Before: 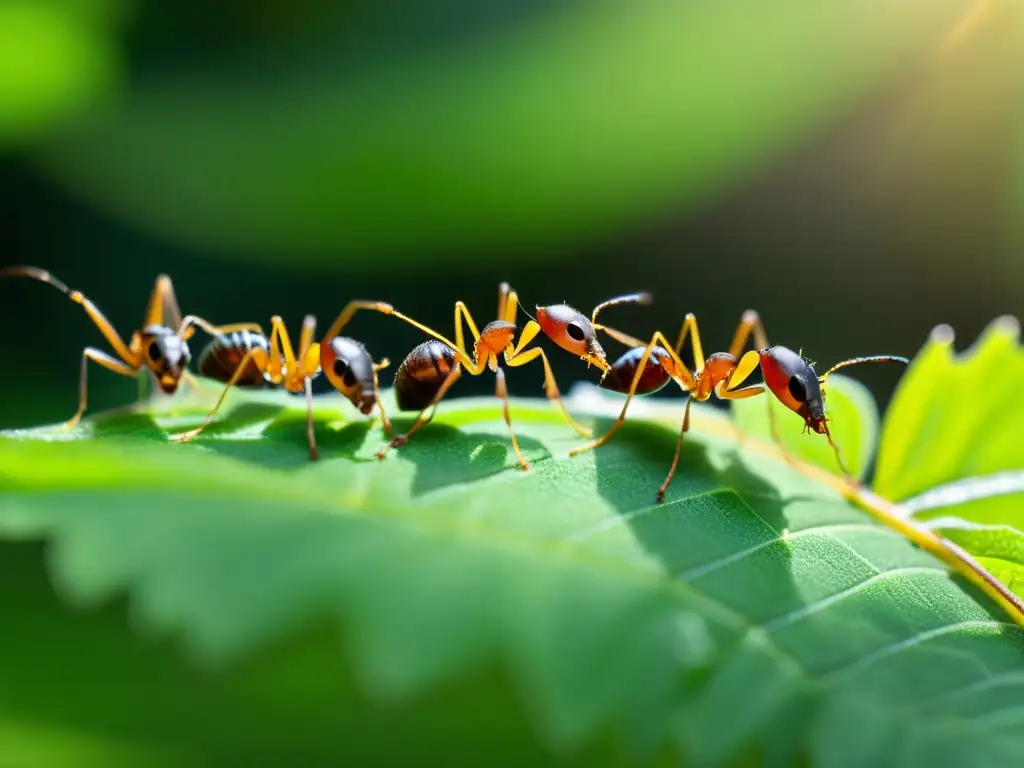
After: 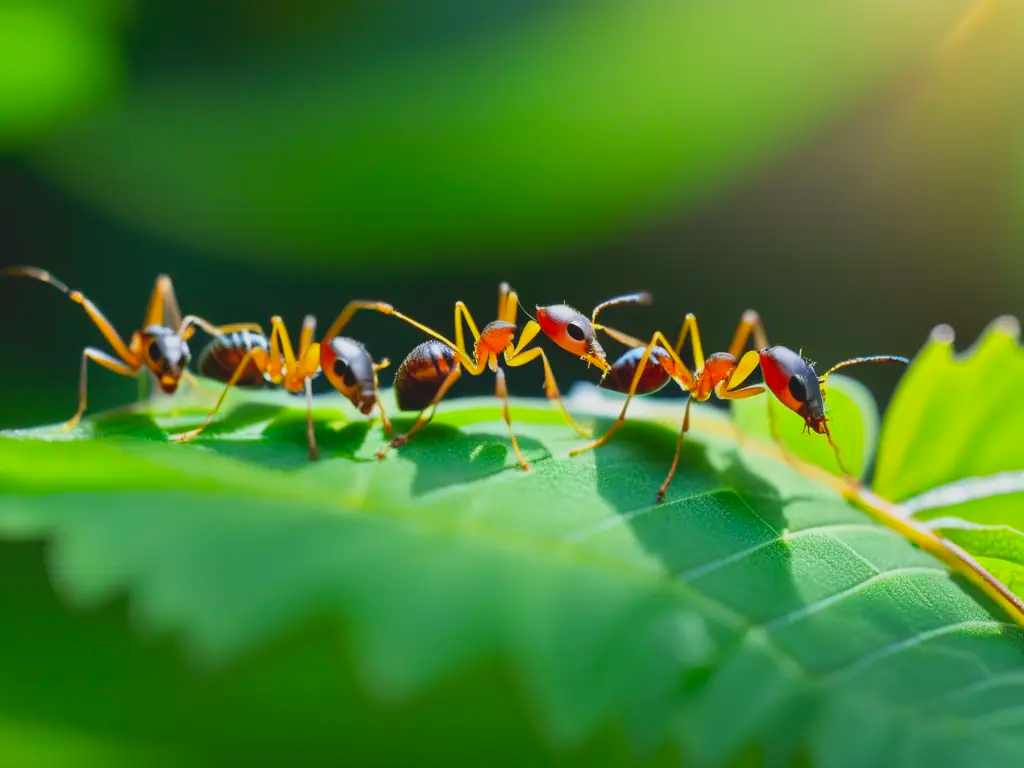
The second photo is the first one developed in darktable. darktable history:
contrast brightness saturation: contrast -0.181, saturation 0.188
